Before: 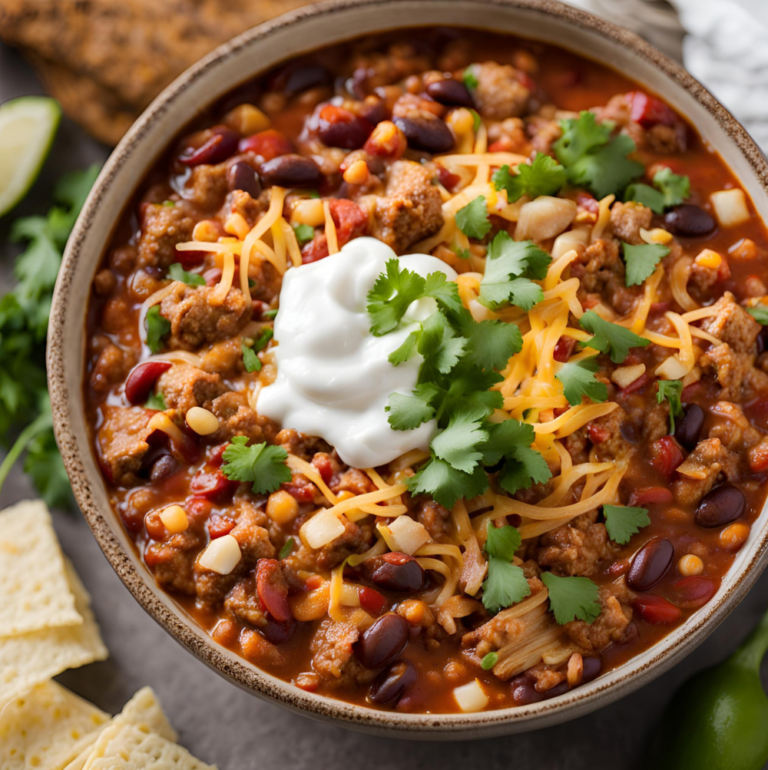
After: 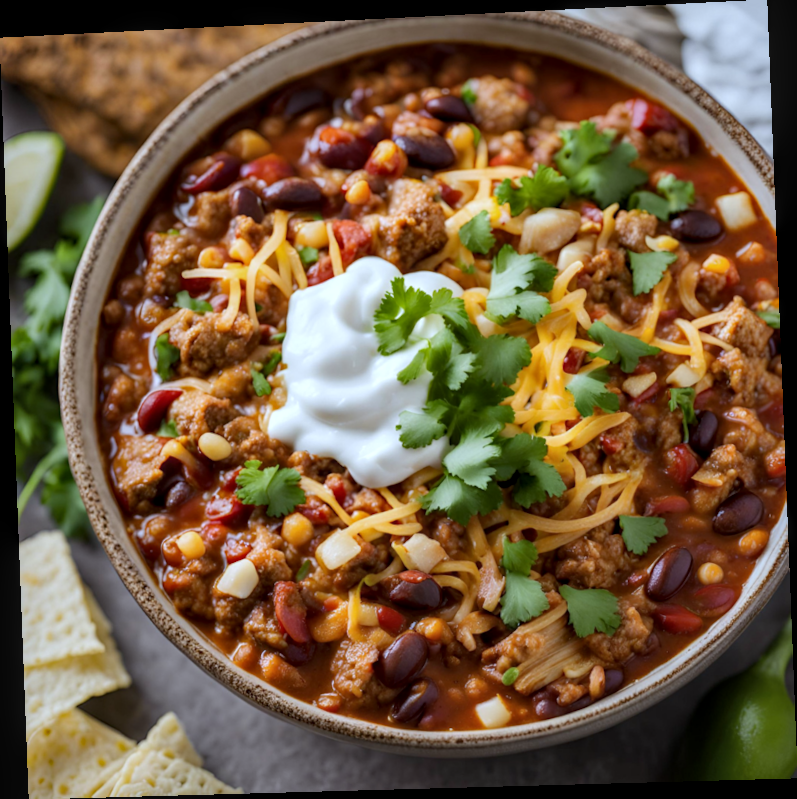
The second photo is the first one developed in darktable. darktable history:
local contrast: on, module defaults
rotate and perspective: rotation -2.22°, lens shift (horizontal) -0.022, automatic cropping off
white balance: red 0.924, blue 1.095
